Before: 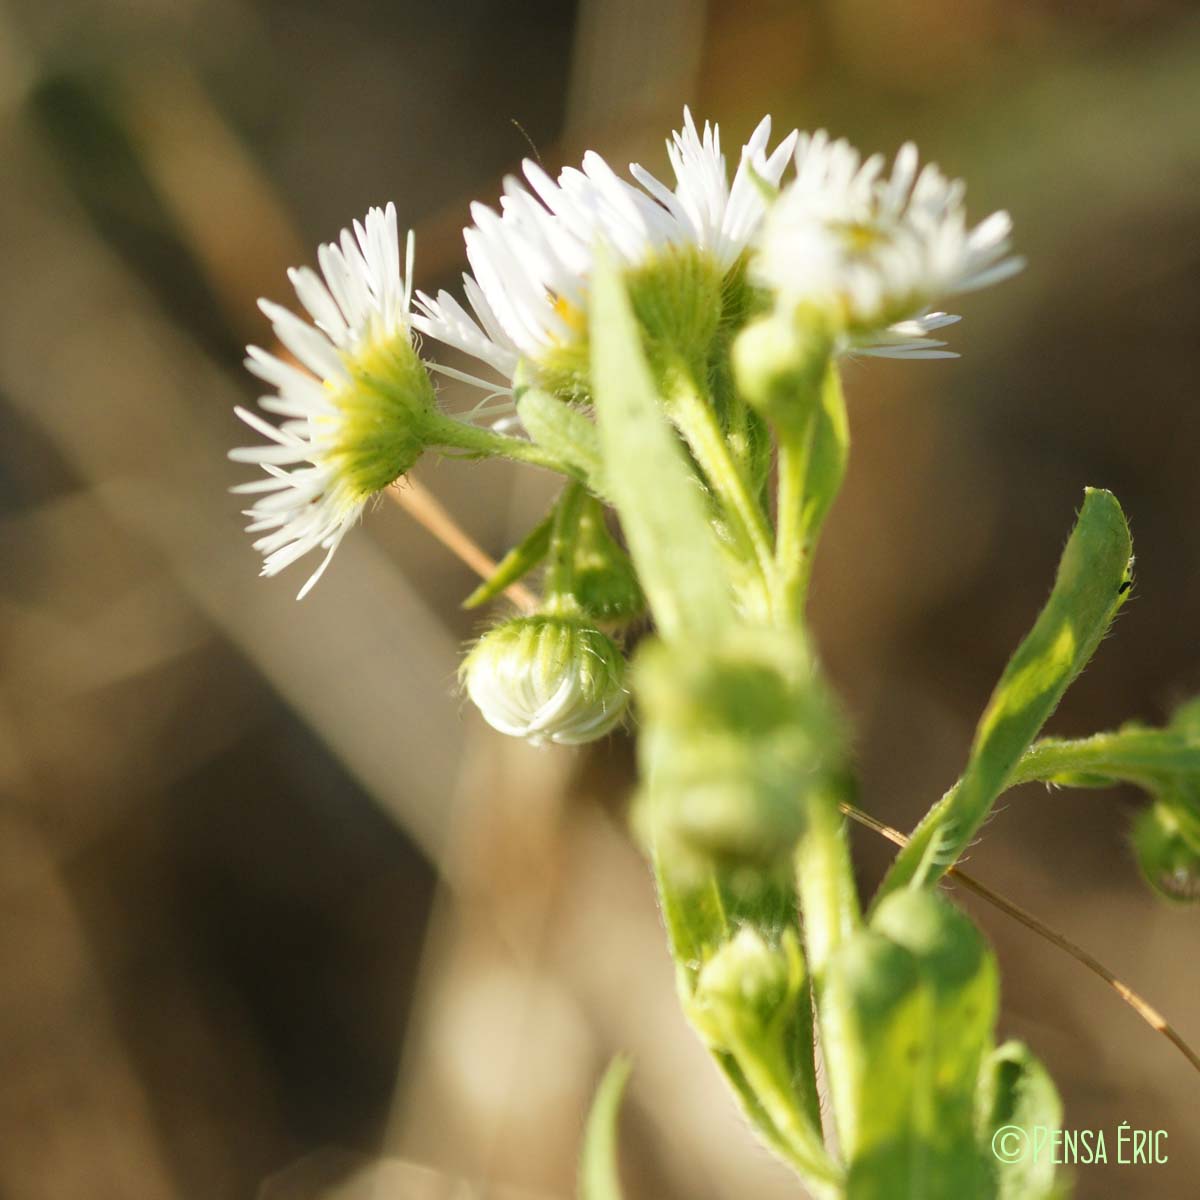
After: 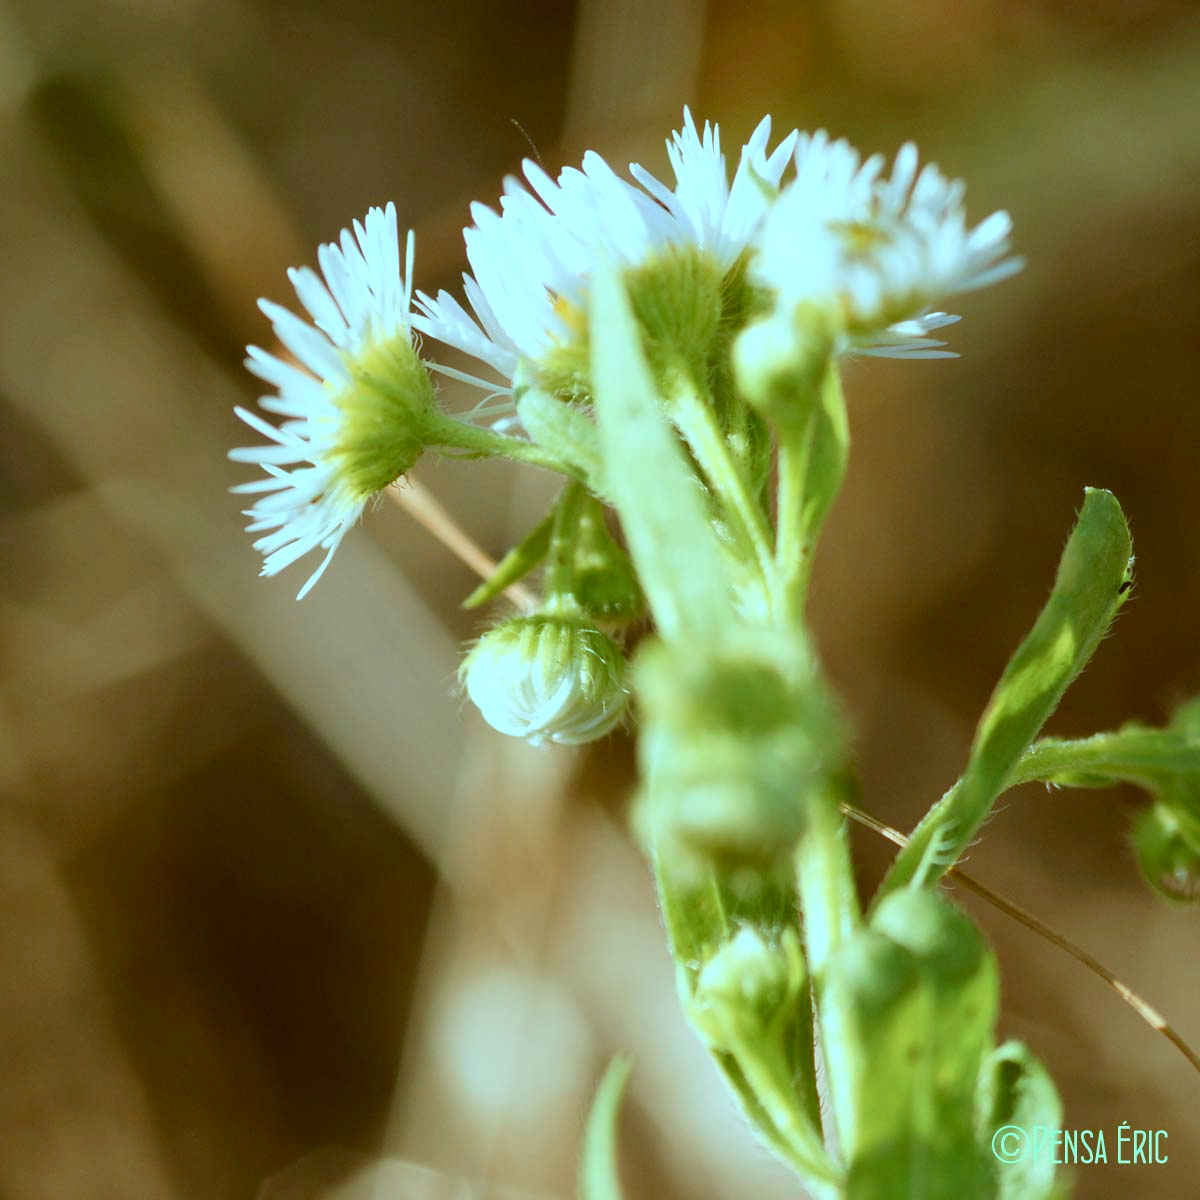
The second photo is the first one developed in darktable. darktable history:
color correction: highlights a* -13.84, highlights b* -16.52, shadows a* 10.34, shadows b* 29.34
color calibration: illuminant custom, x 0.368, y 0.373, temperature 4336.09 K
